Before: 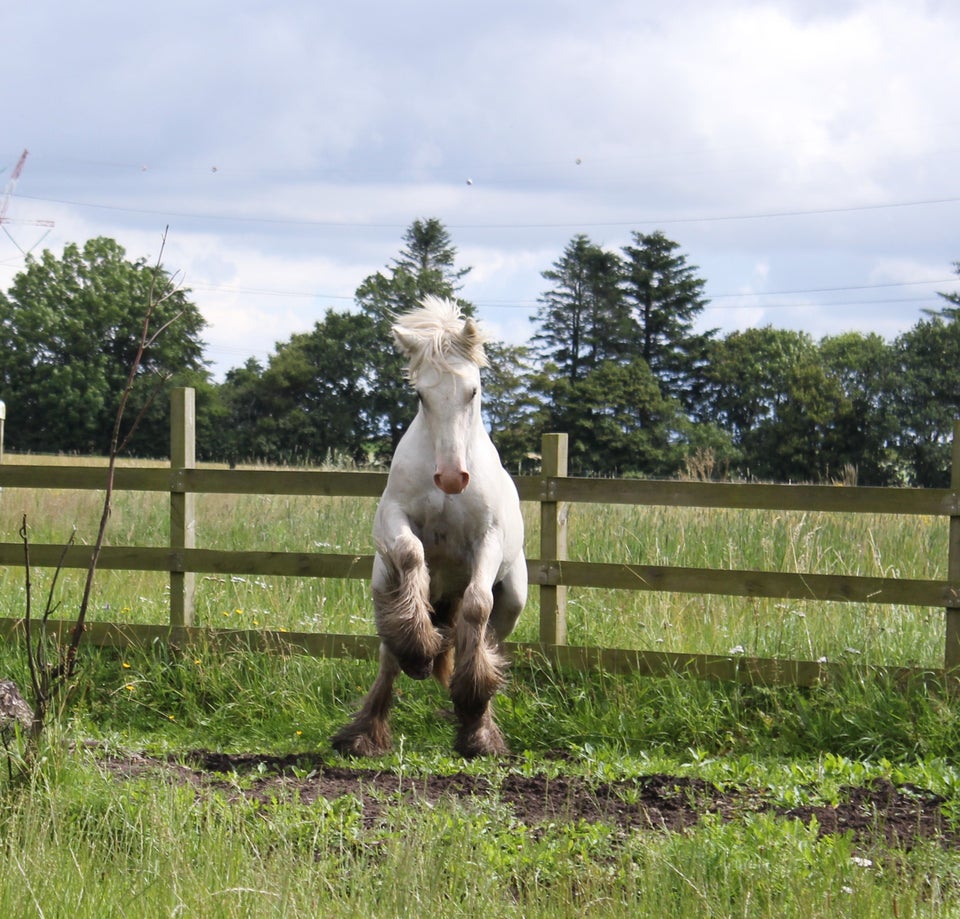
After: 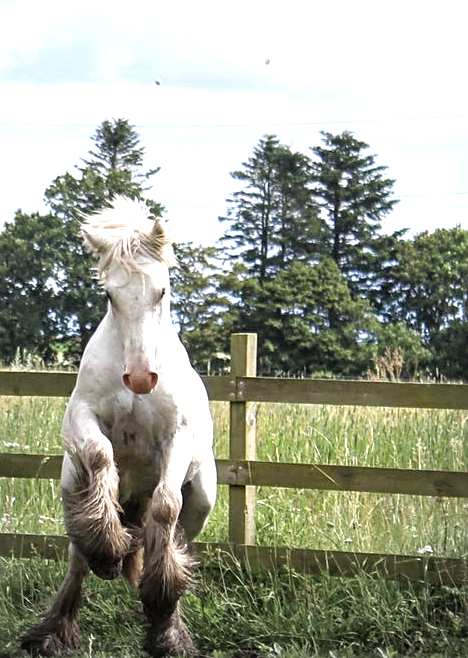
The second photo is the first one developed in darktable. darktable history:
sharpen: amount 0.495
crop: left 32.436%, top 10.971%, right 18.555%, bottom 17.346%
local contrast: detail 130%
vignetting: fall-off radius 60.86%, brightness -0.523, saturation -0.508, center (-0.054, -0.353), unbound false
exposure: black level correction 0, exposure 0.7 EV, compensate exposure bias true, compensate highlight preservation false
